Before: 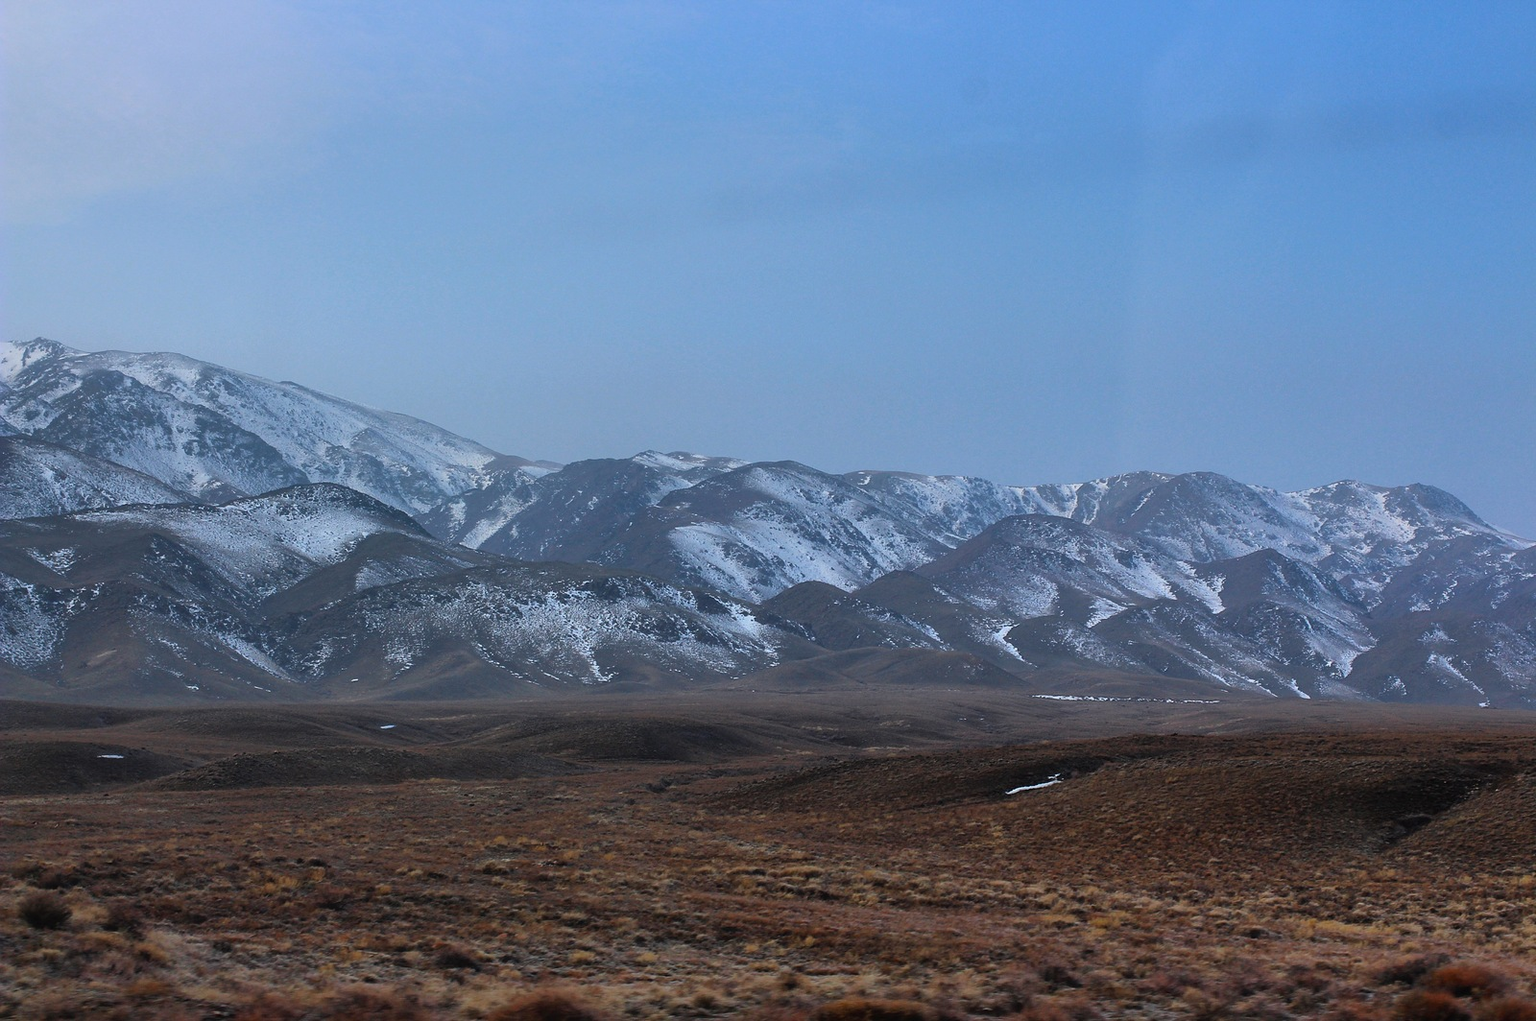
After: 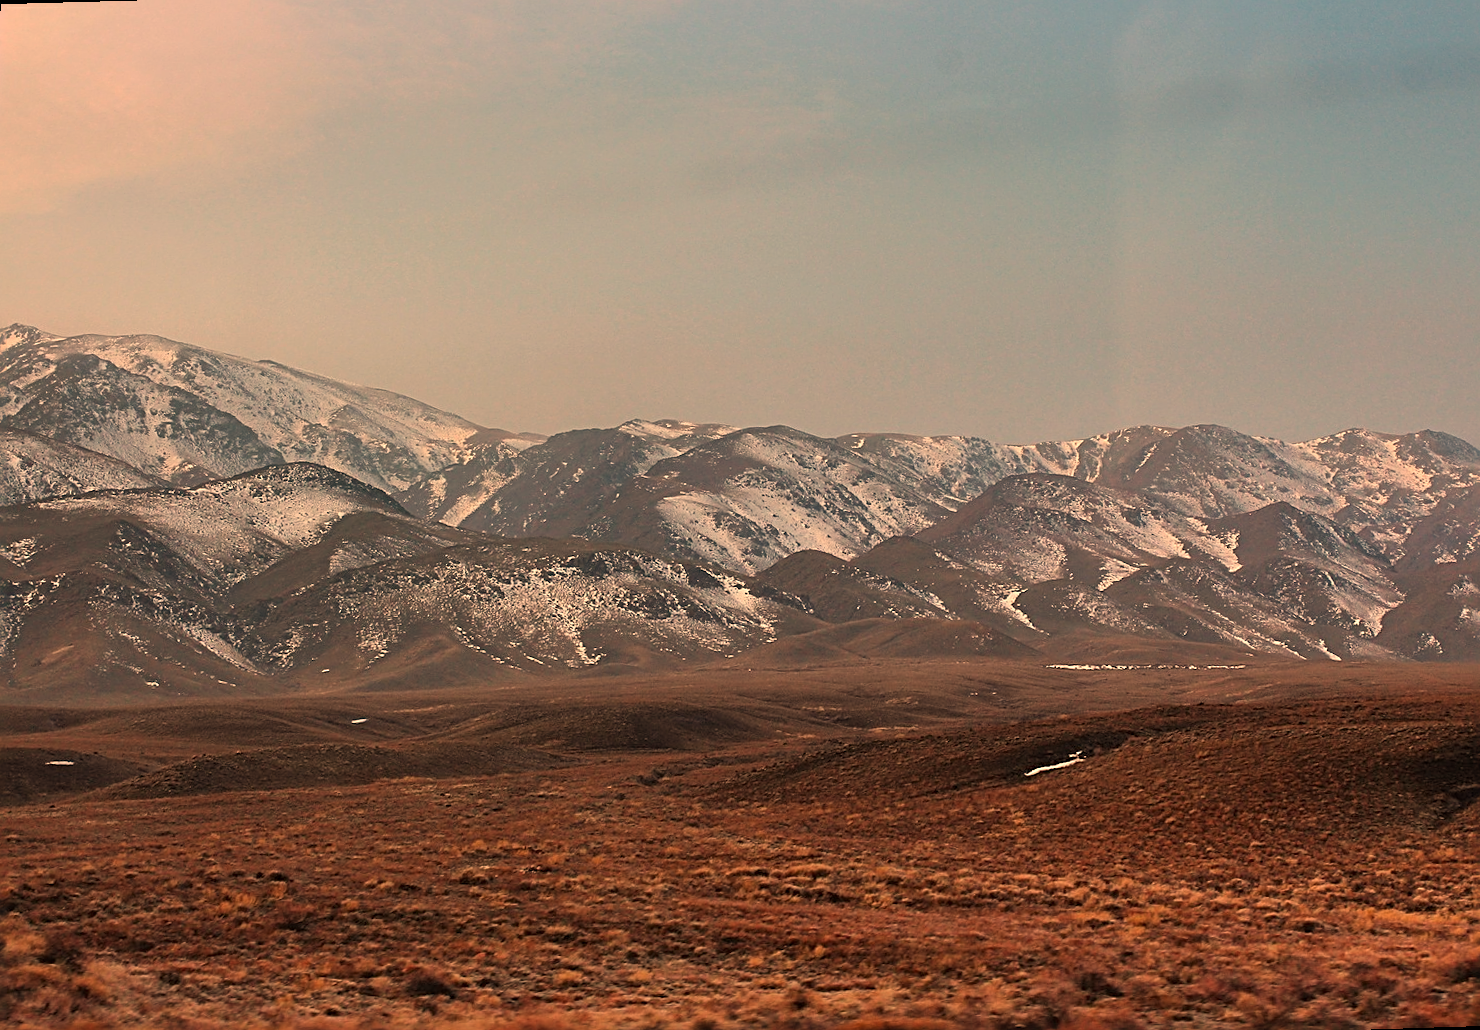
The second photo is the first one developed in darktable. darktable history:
sharpen: radius 2.767
white balance: red 1.467, blue 0.684
rotate and perspective: rotation -1.68°, lens shift (vertical) -0.146, crop left 0.049, crop right 0.912, crop top 0.032, crop bottom 0.96
